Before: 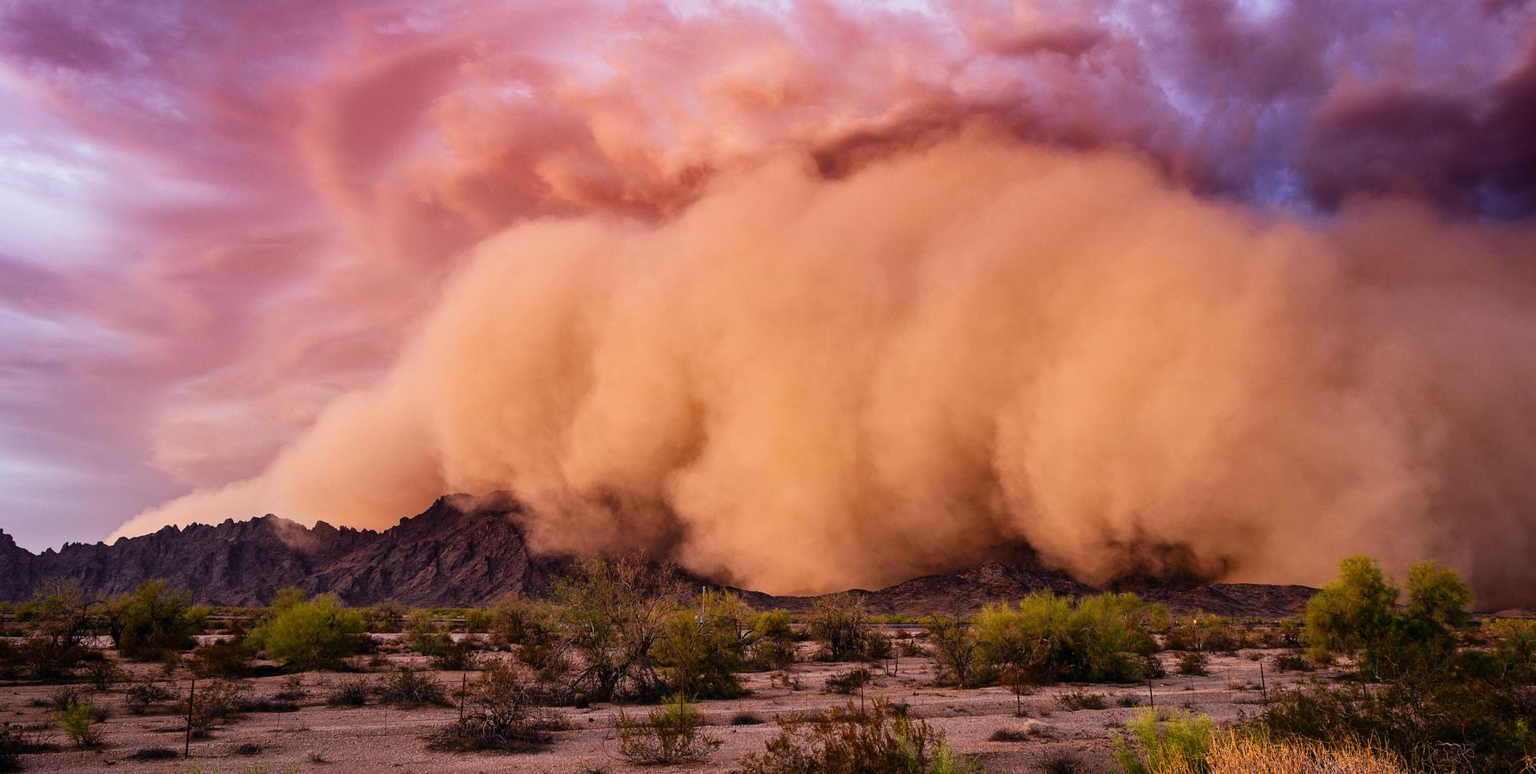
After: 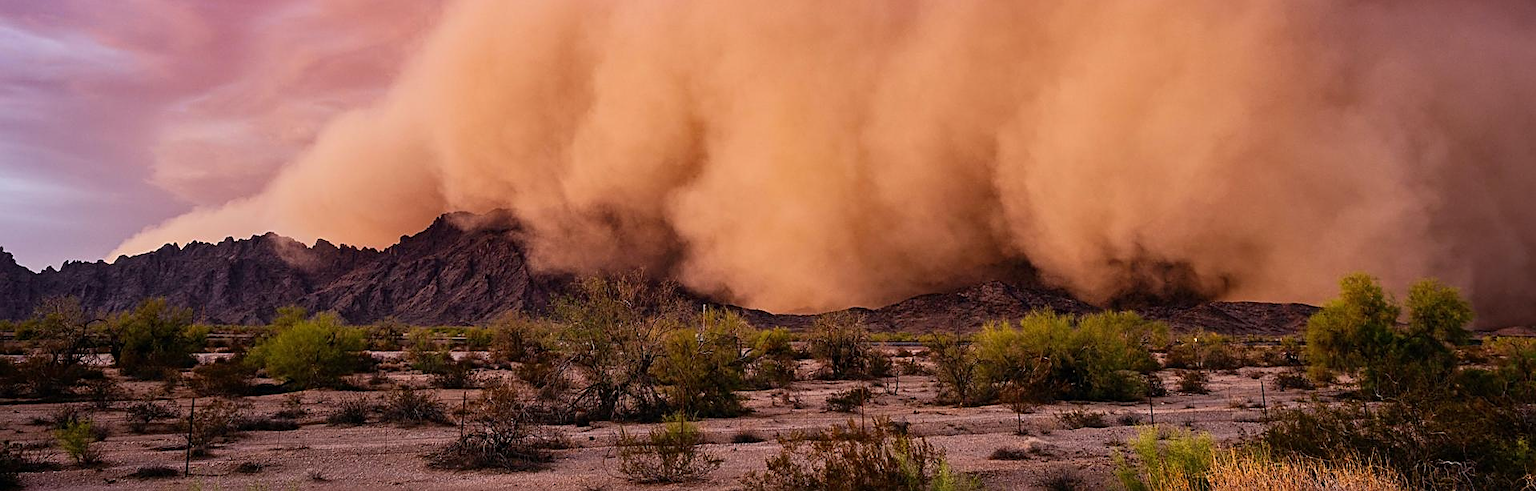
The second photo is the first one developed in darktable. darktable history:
exposure: exposure -0.069 EV, compensate exposure bias true, compensate highlight preservation false
crop and rotate: top 36.542%
sharpen: on, module defaults
